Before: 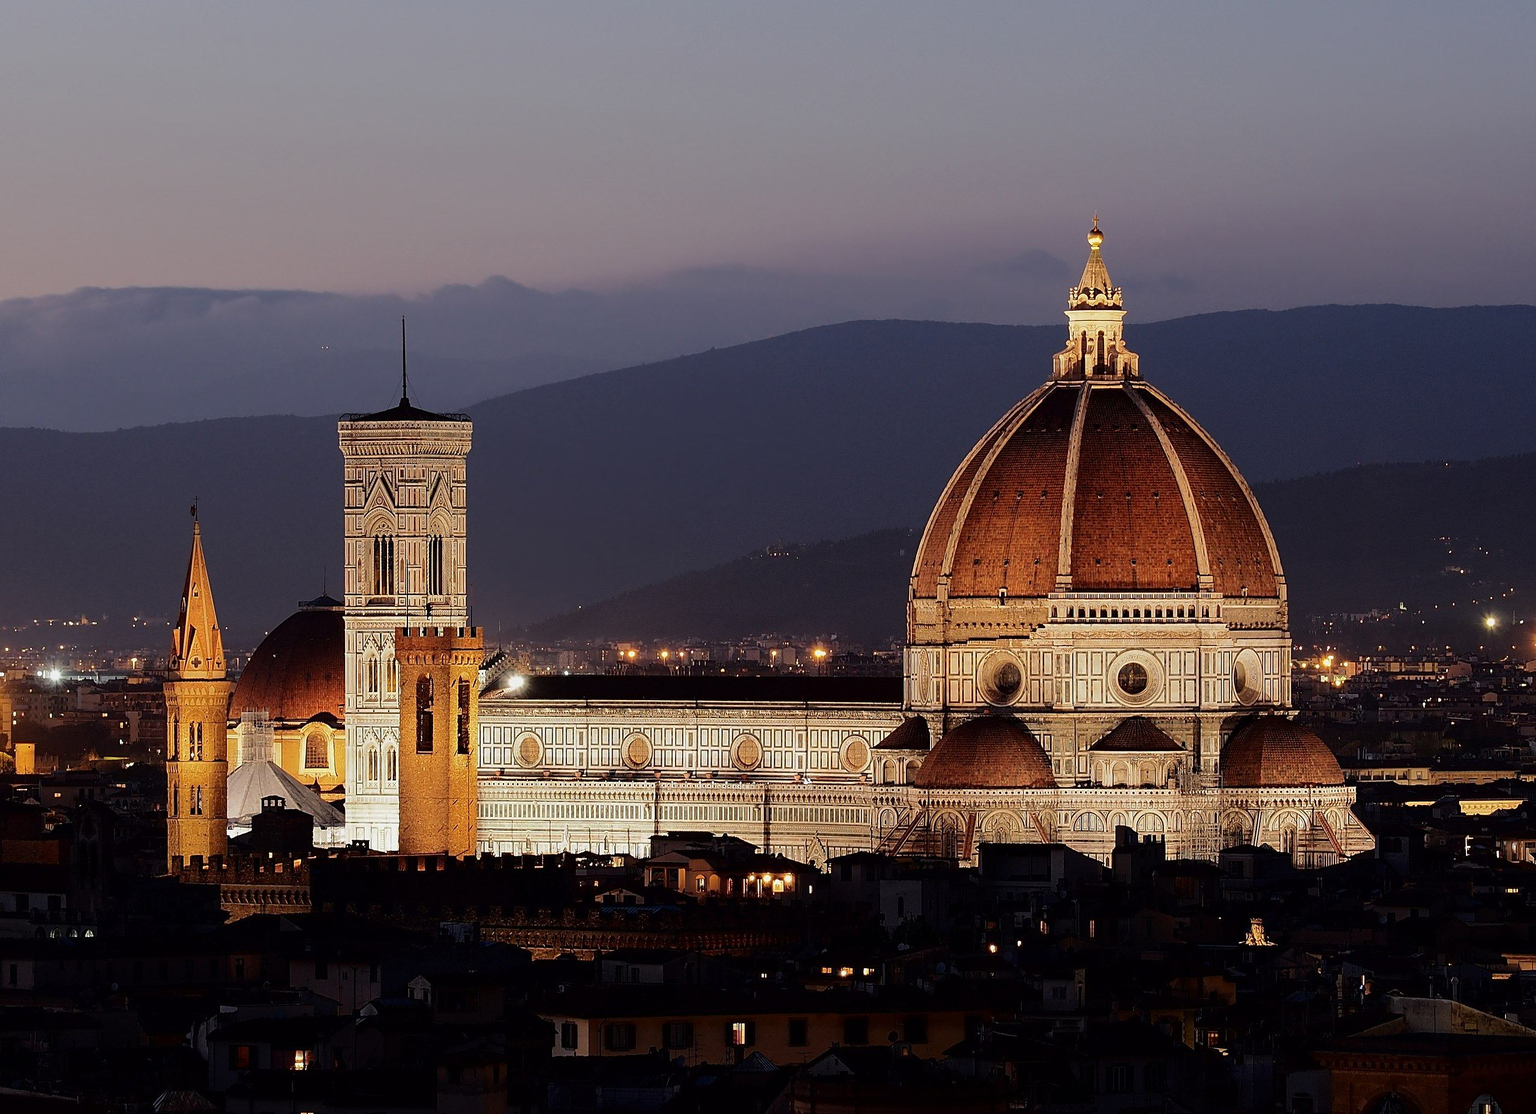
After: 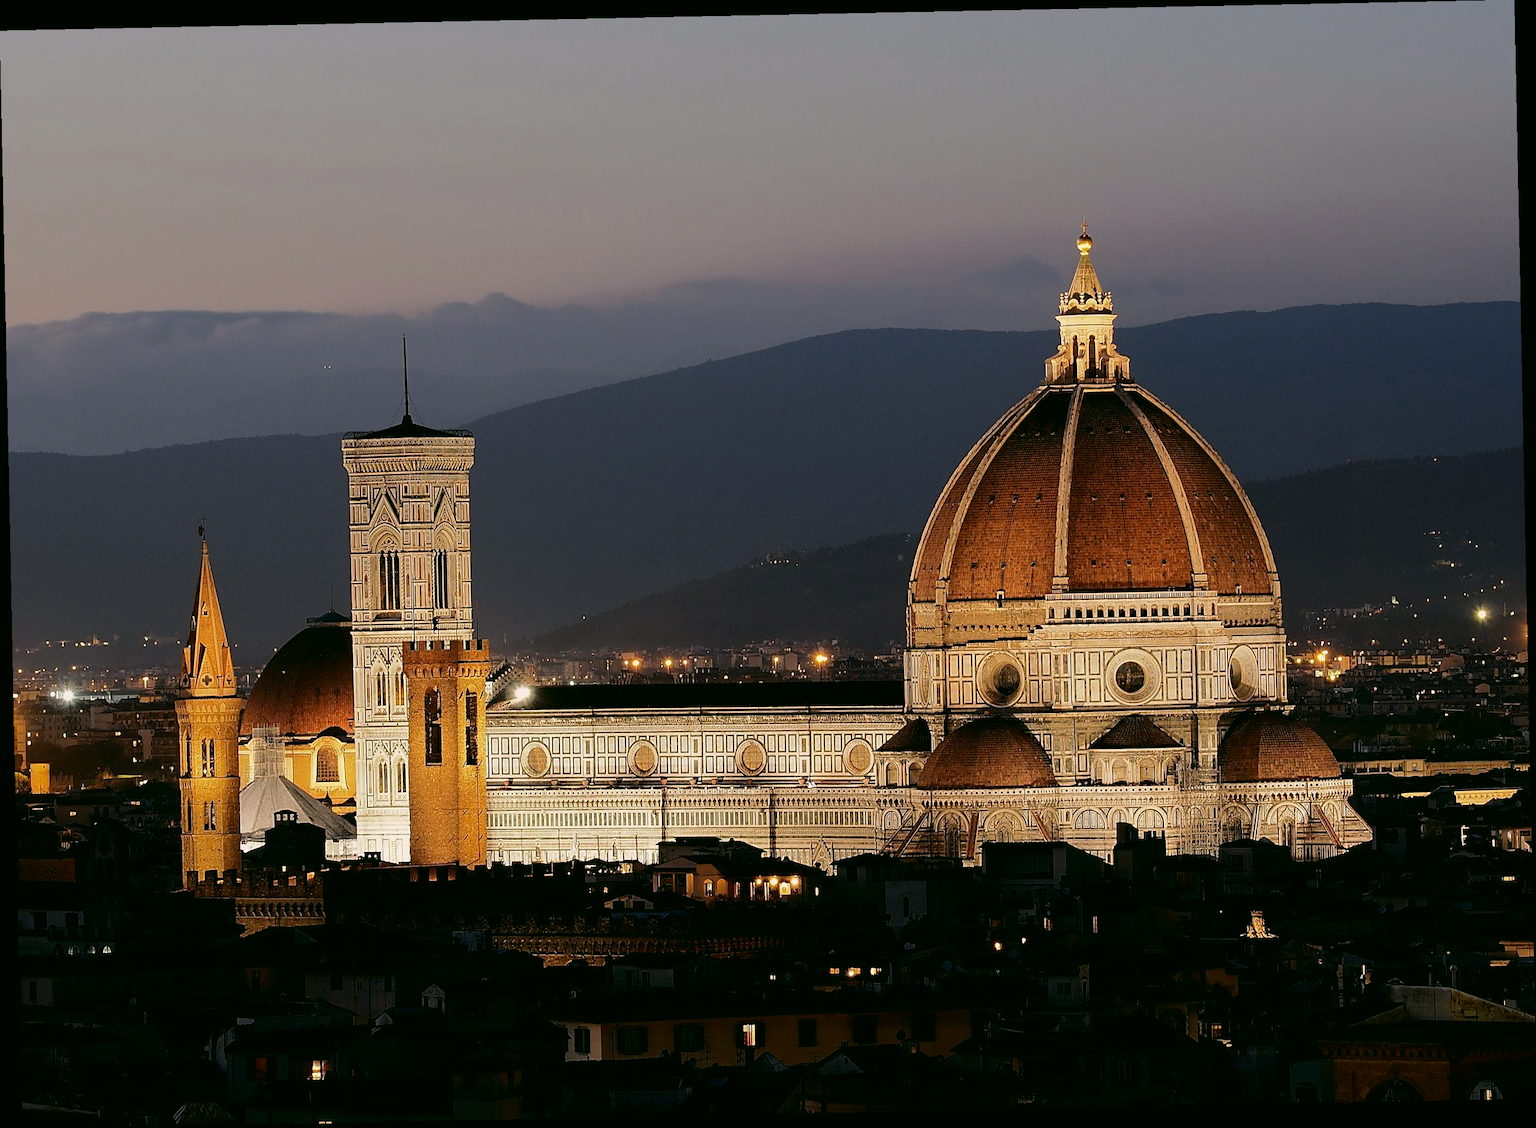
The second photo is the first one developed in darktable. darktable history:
rotate and perspective: rotation -1.17°, automatic cropping off
color correction: highlights a* 4.02, highlights b* 4.98, shadows a* -7.55, shadows b* 4.98
